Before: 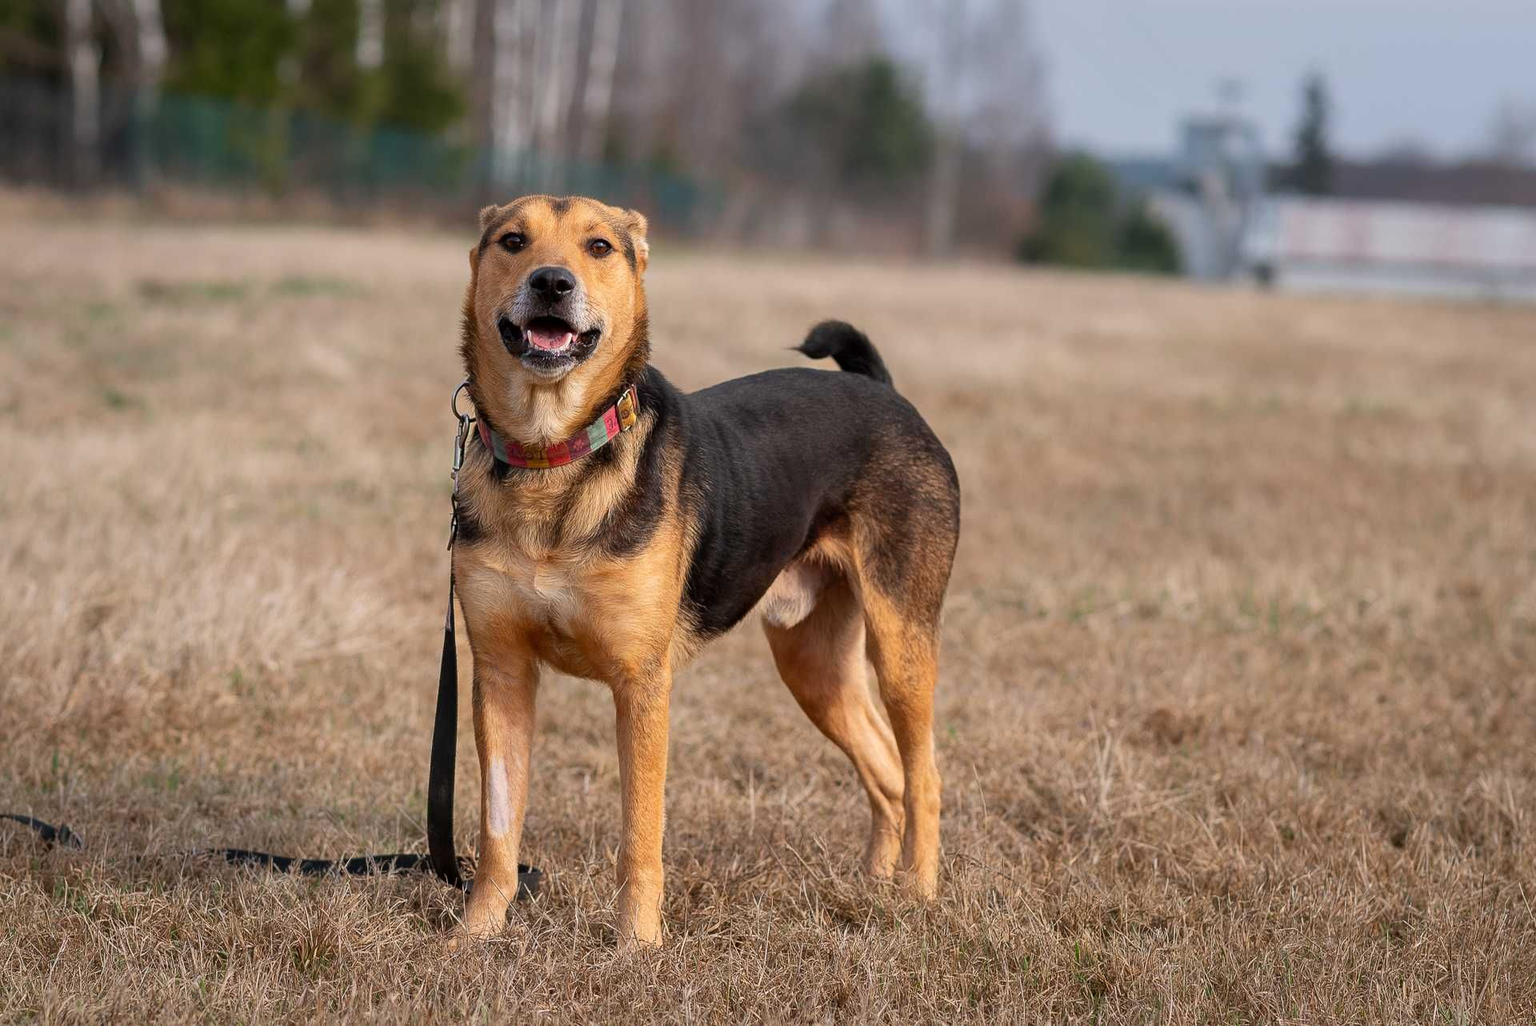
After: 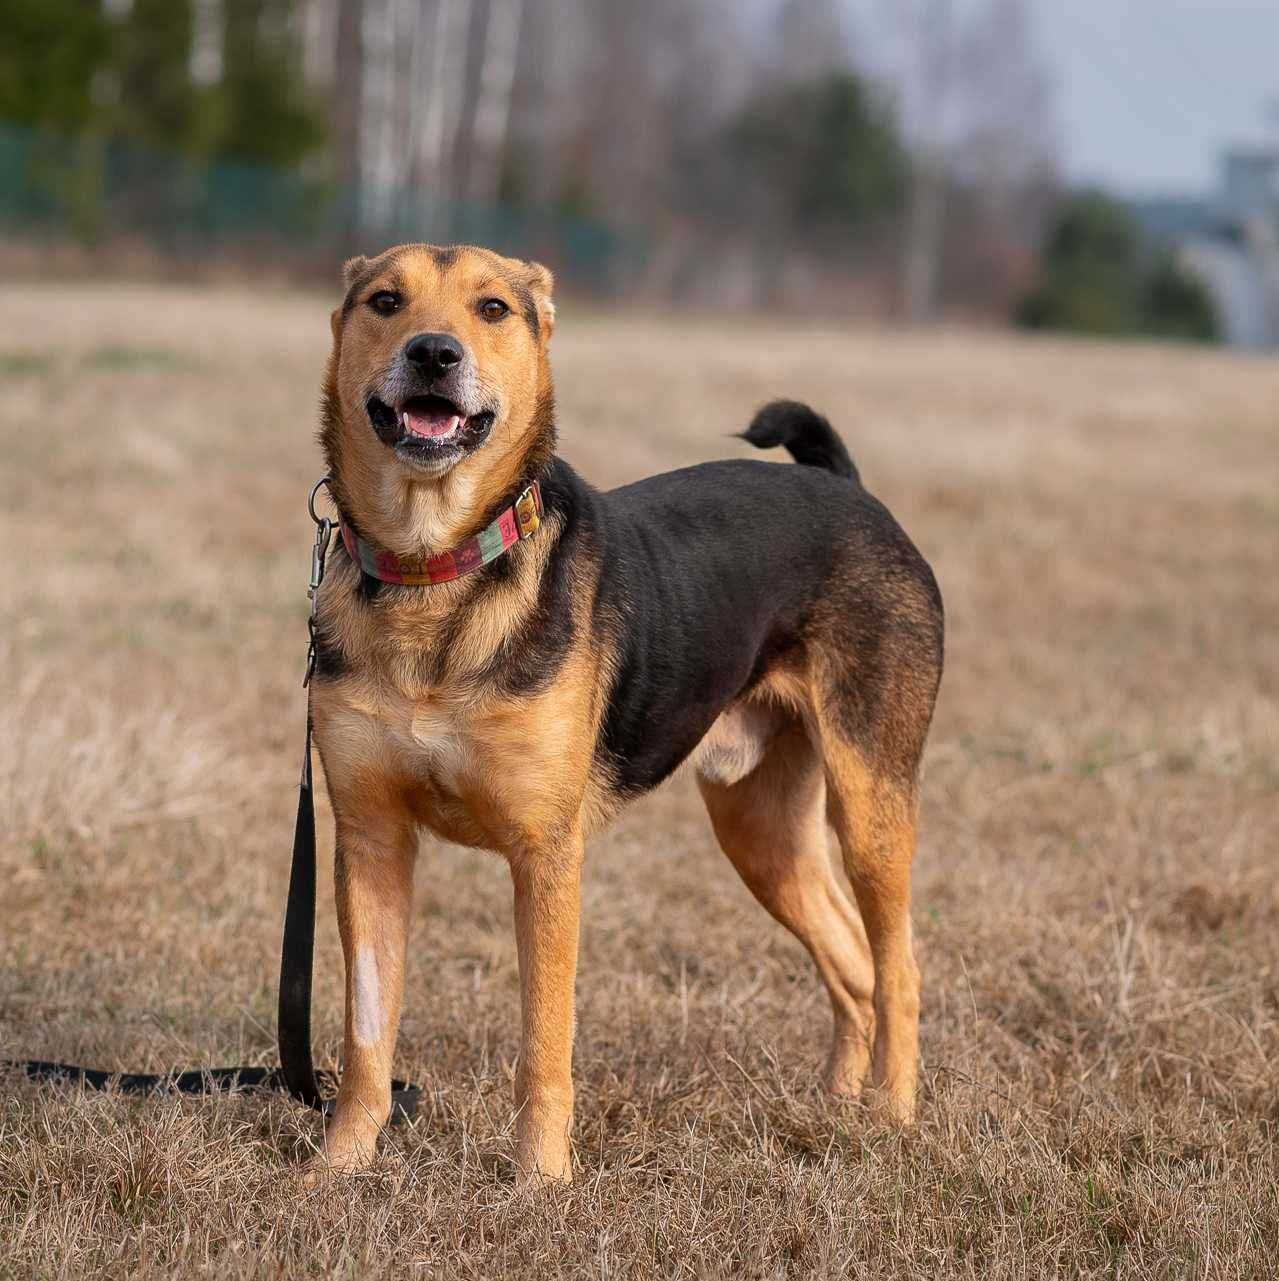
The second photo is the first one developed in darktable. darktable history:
crop and rotate: left 13.355%, right 19.981%
